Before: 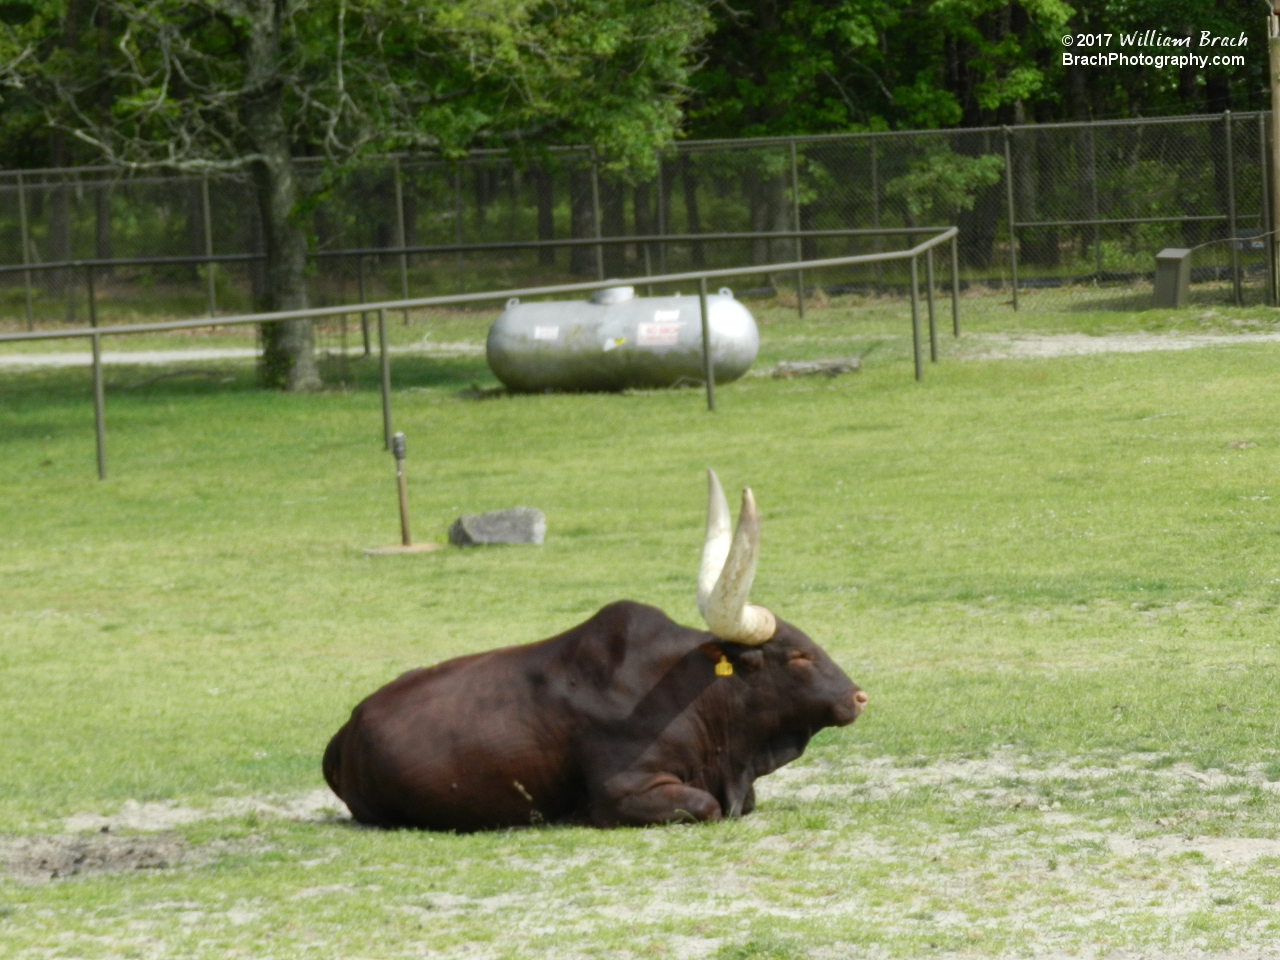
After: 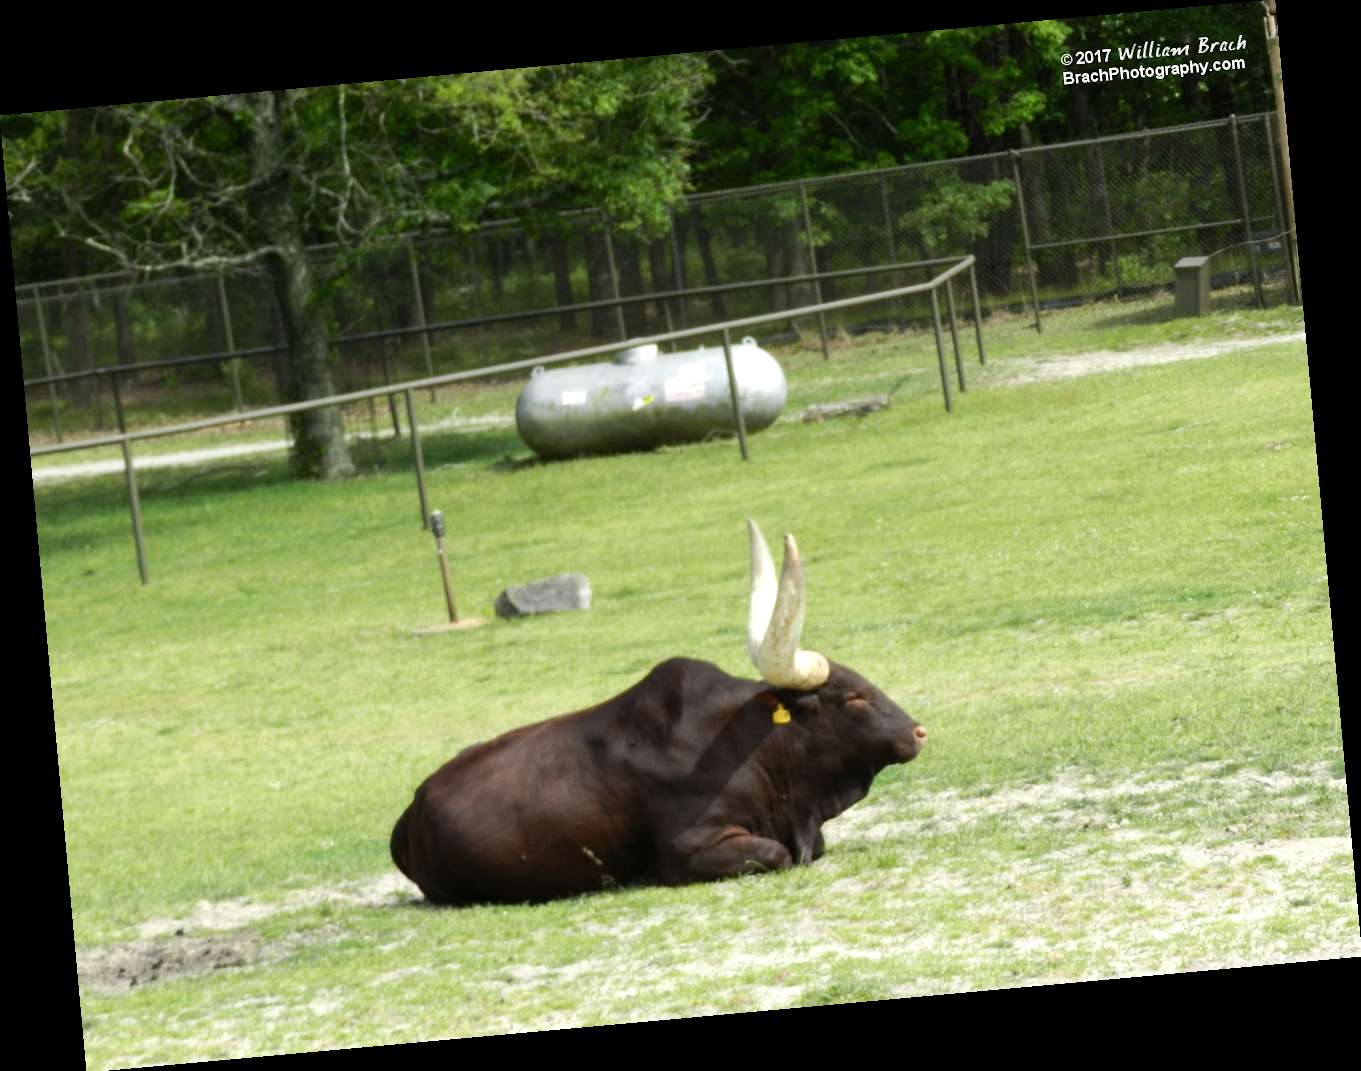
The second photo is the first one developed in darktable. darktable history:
tone equalizer: -8 EV -0.417 EV, -7 EV -0.389 EV, -6 EV -0.333 EV, -5 EV -0.222 EV, -3 EV 0.222 EV, -2 EV 0.333 EV, -1 EV 0.389 EV, +0 EV 0.417 EV, edges refinement/feathering 500, mask exposure compensation -1.25 EV, preserve details no
rotate and perspective: rotation -5.2°, automatic cropping off
exposure: compensate highlight preservation false
